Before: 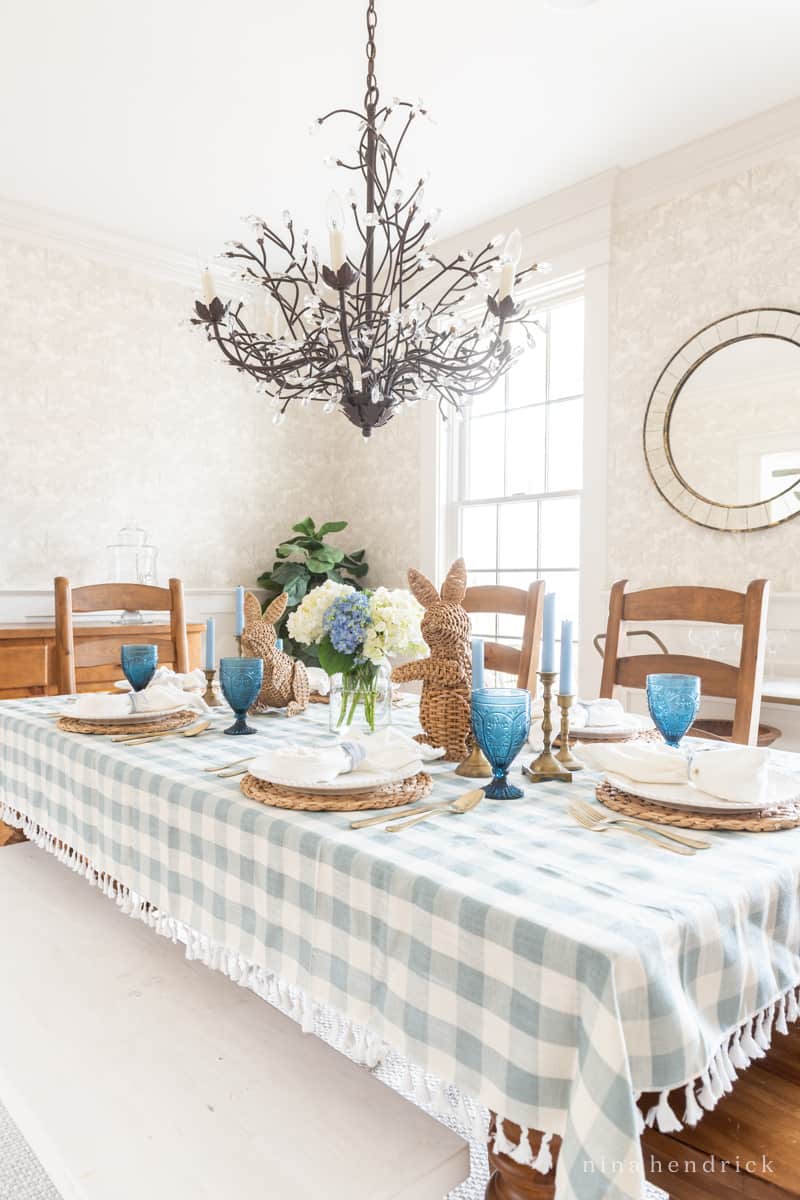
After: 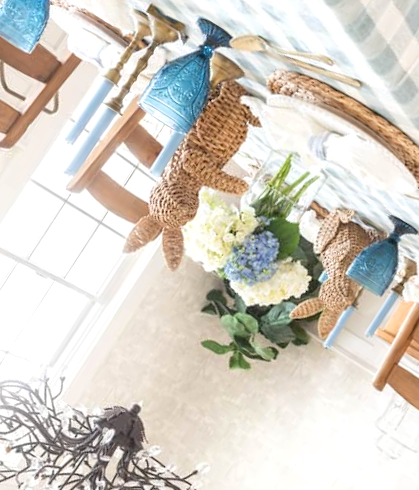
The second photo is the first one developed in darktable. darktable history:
exposure: exposure 0.202 EV, compensate highlight preservation false
crop and rotate: angle 147.52°, left 9.201%, top 15.68%, right 4.381%, bottom 16.943%
